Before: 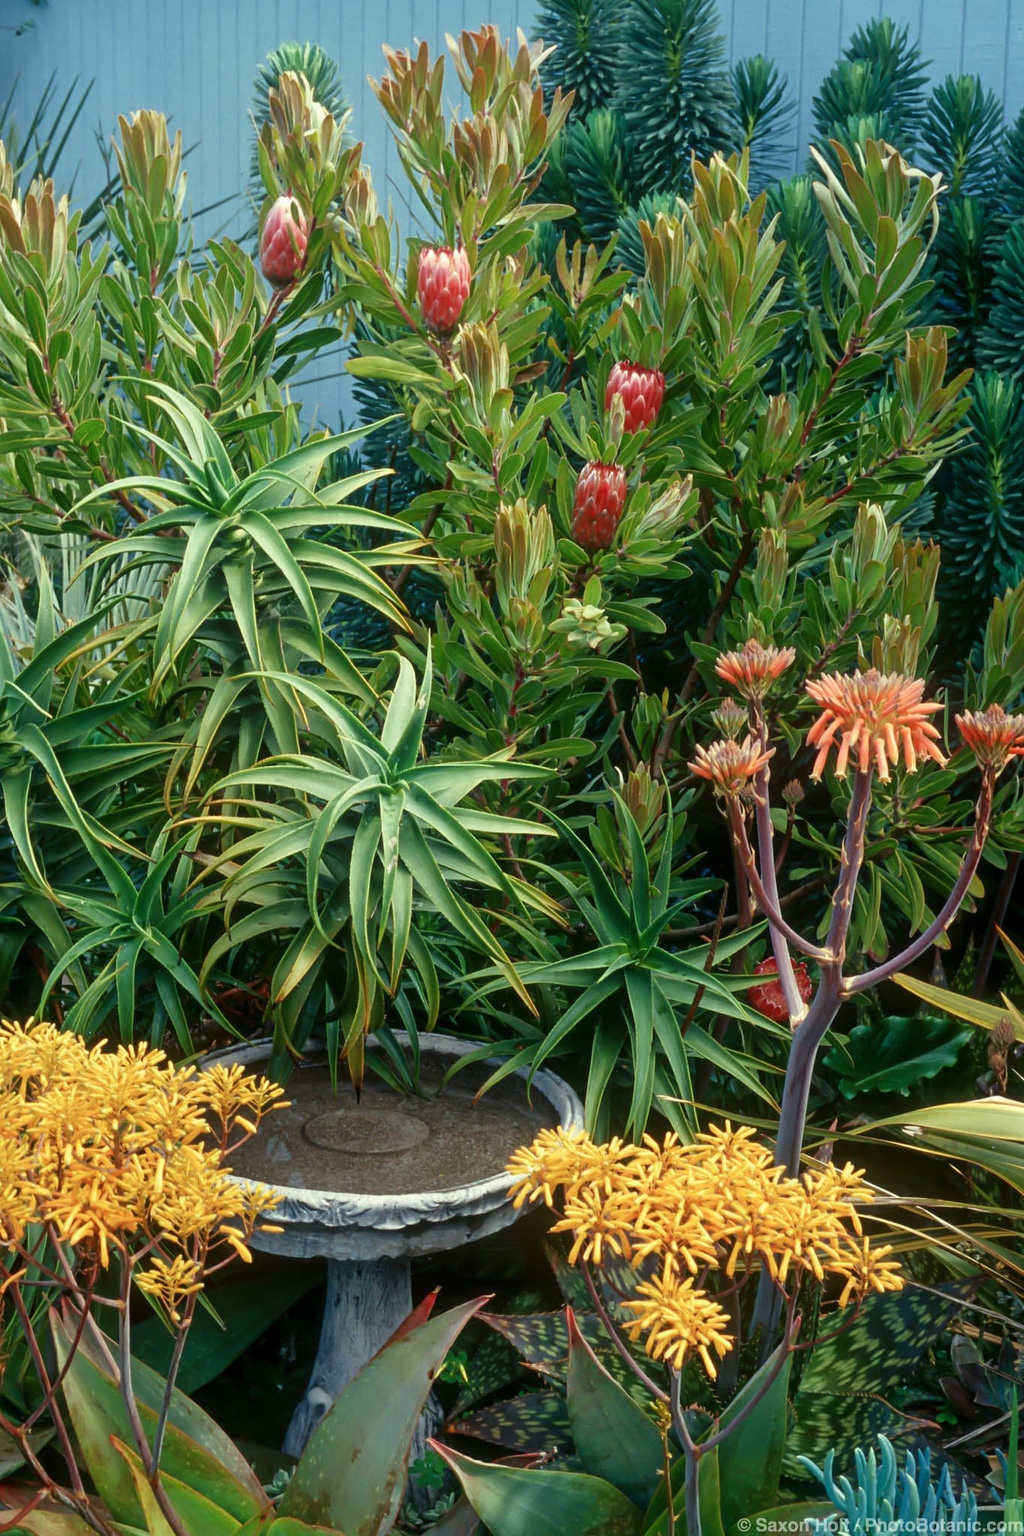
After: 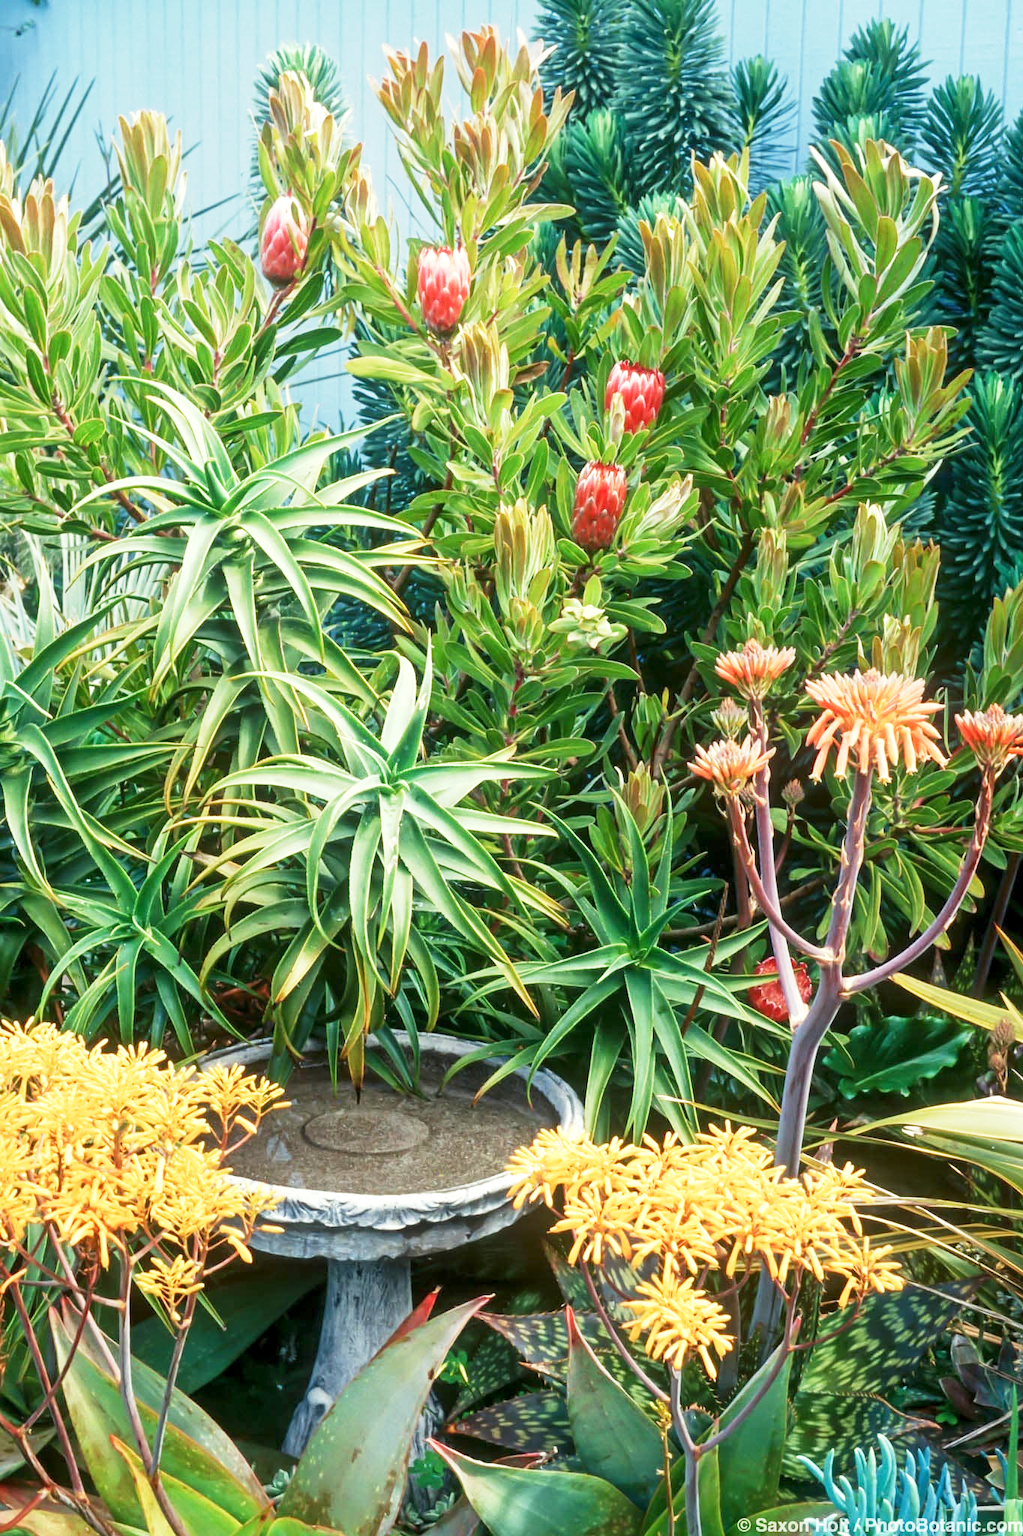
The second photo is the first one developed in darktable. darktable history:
local contrast: highlights 100%, shadows 100%, detail 120%, midtone range 0.2
base curve: curves: ch0 [(0, 0) (0.088, 0.125) (0.176, 0.251) (0.354, 0.501) (0.613, 0.749) (1, 0.877)], preserve colors none
exposure: black level correction 0, exposure 0.9 EV, compensate highlight preservation false
